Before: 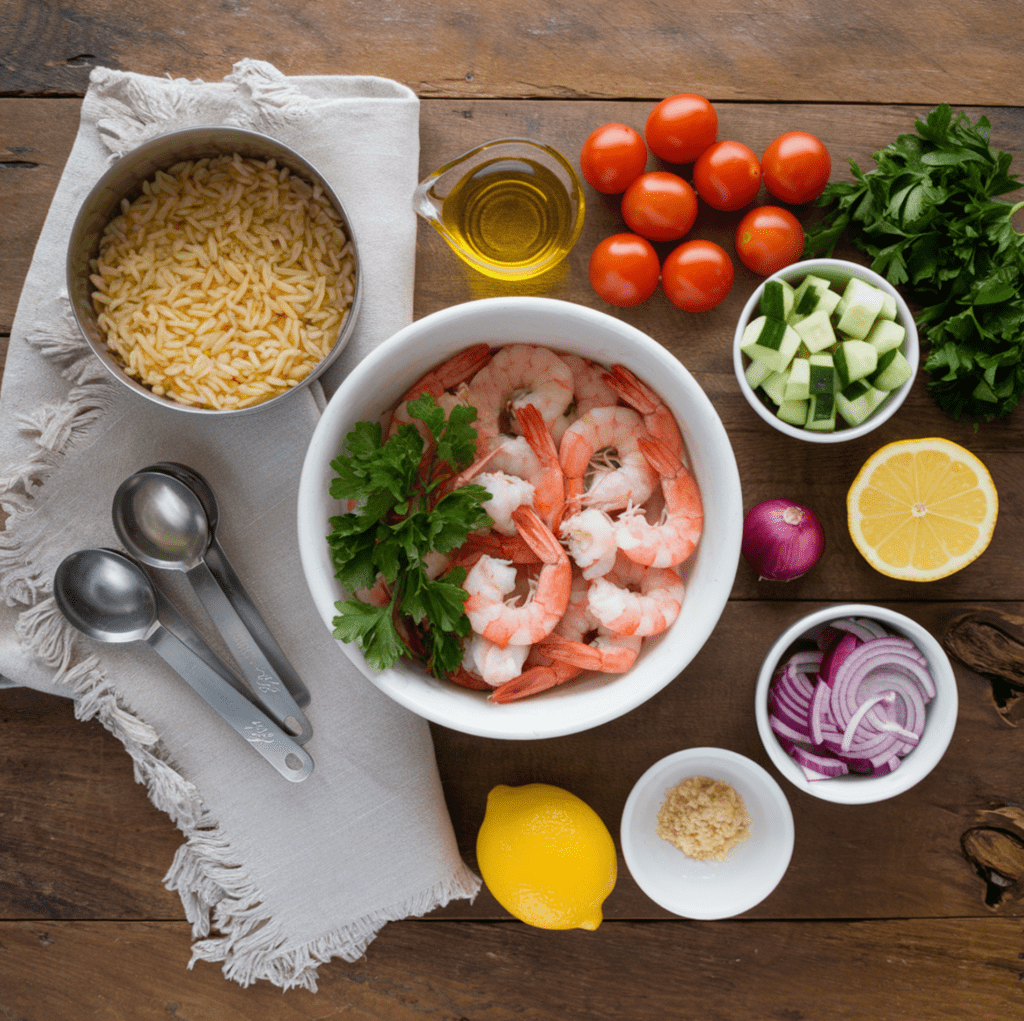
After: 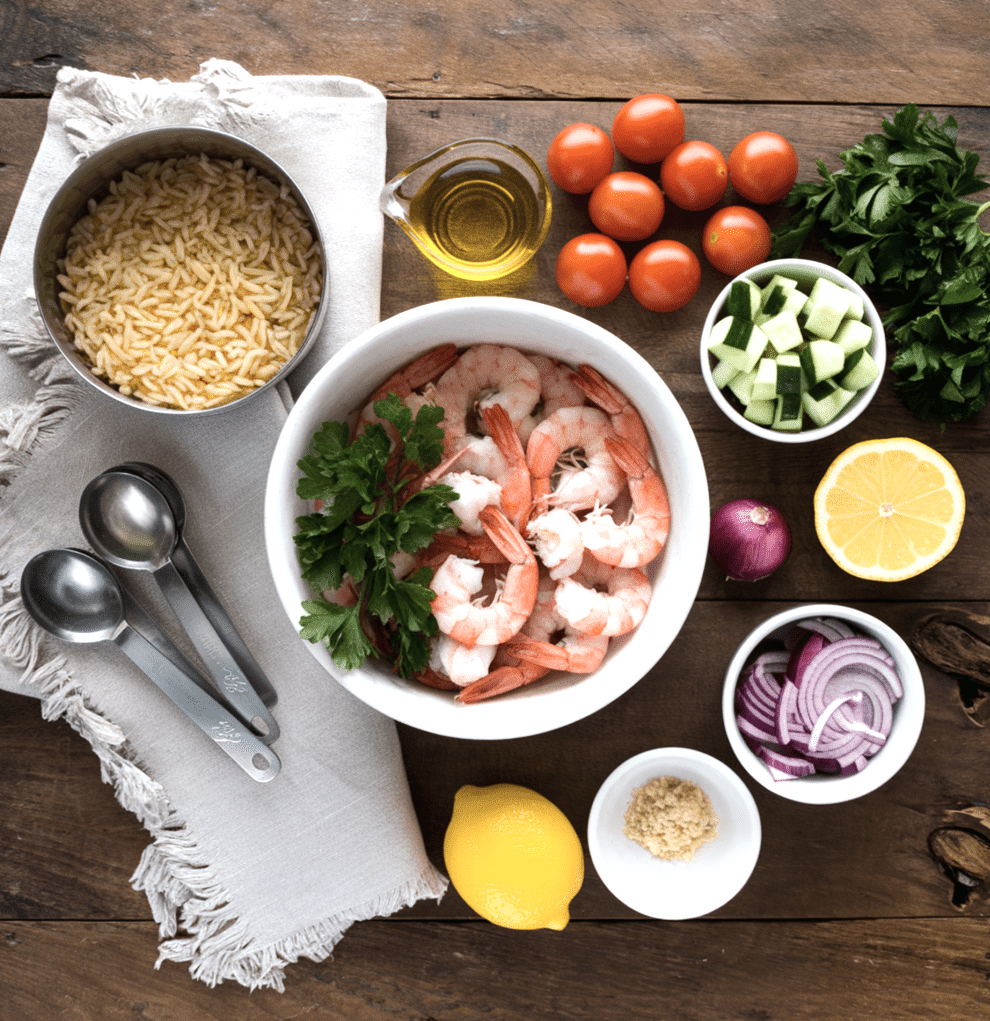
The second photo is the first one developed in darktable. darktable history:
shadows and highlights: soften with gaussian
color correction: saturation 0.8
tone equalizer: -8 EV -0.75 EV, -7 EV -0.7 EV, -6 EV -0.6 EV, -5 EV -0.4 EV, -3 EV 0.4 EV, -2 EV 0.6 EV, -1 EV 0.7 EV, +0 EV 0.75 EV, edges refinement/feathering 500, mask exposure compensation -1.57 EV, preserve details no
crop and rotate: left 3.238%
